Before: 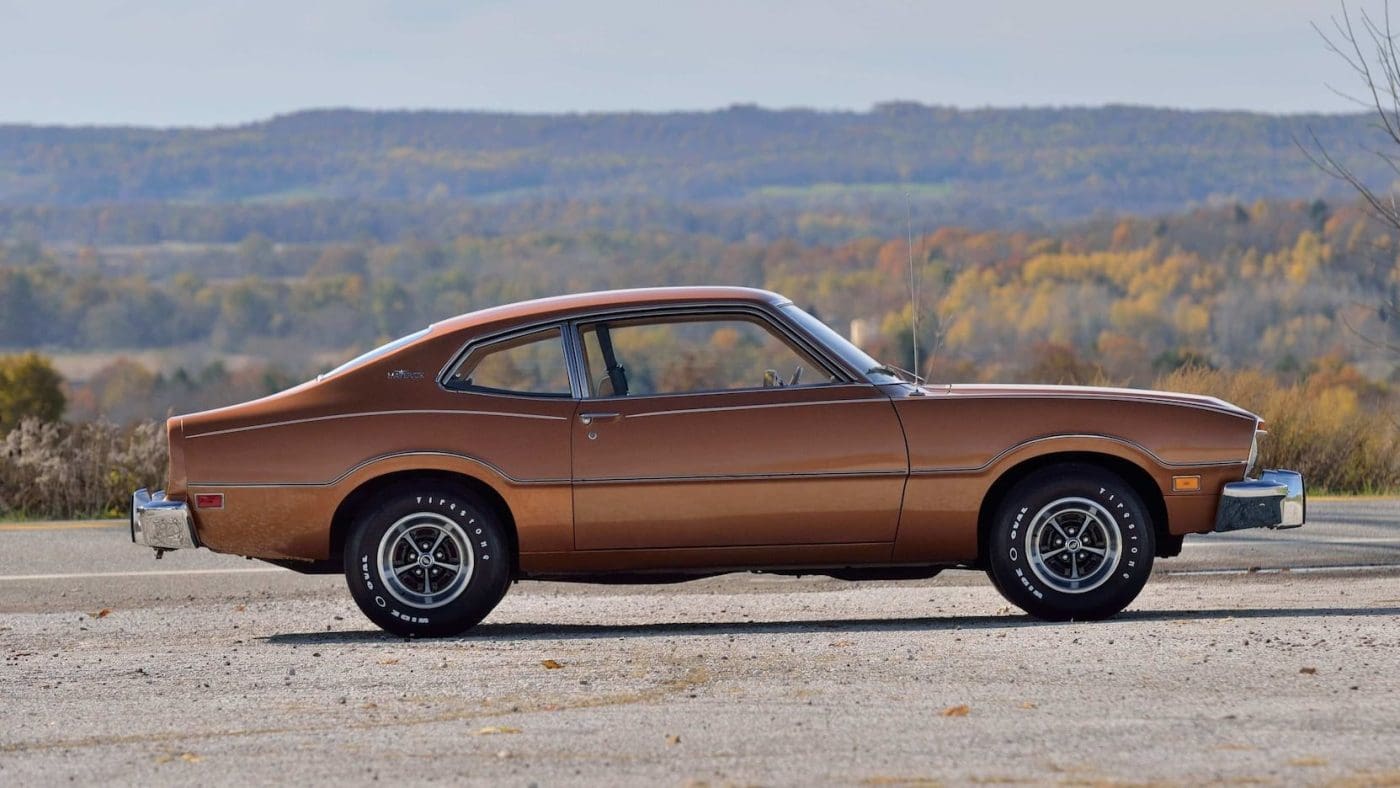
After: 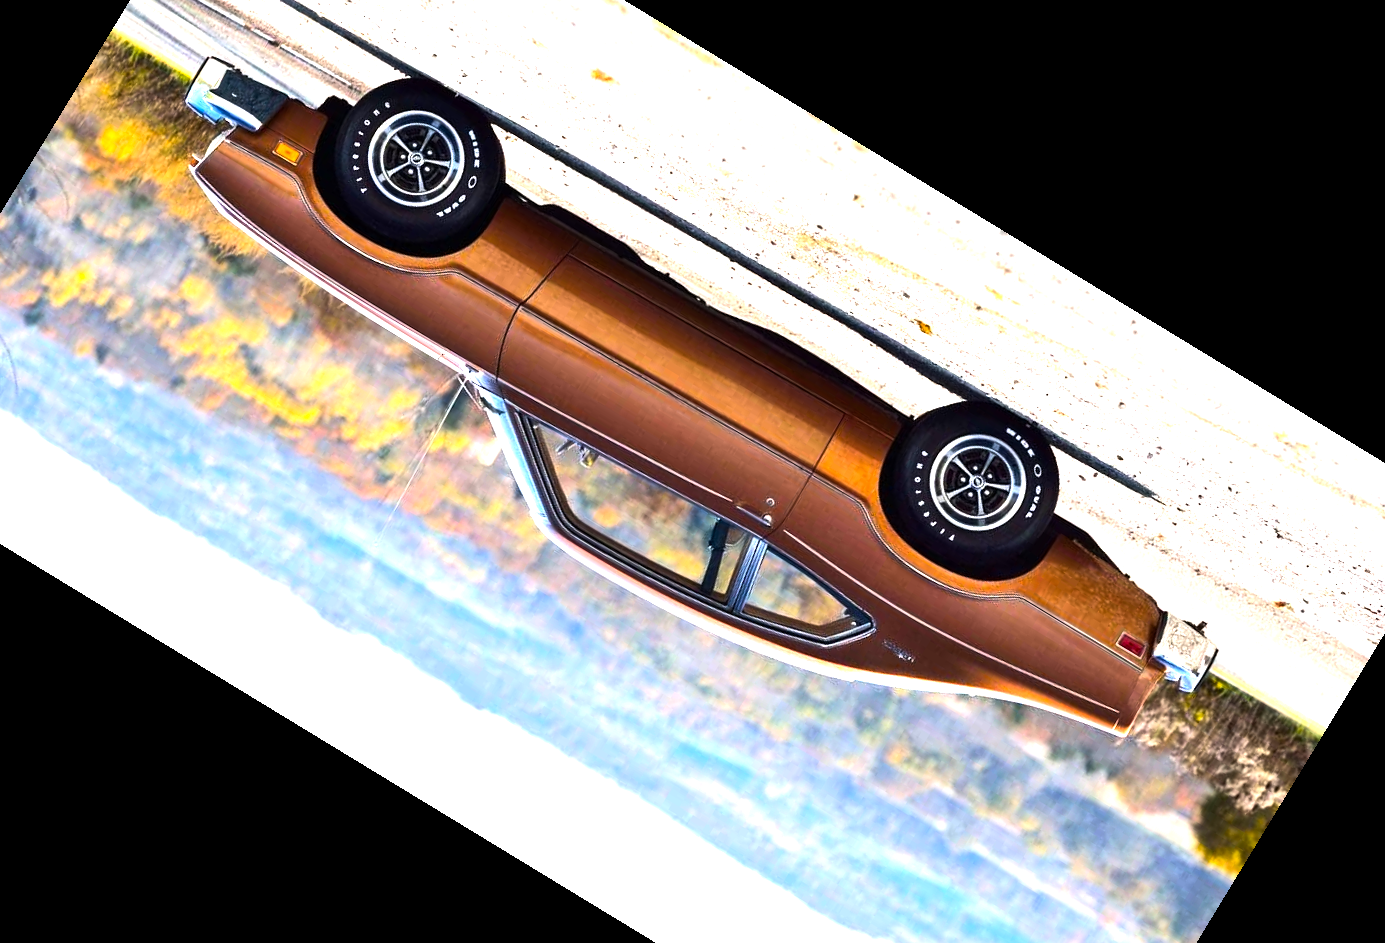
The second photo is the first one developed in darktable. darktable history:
tone equalizer: -8 EV -0.75 EV, -7 EV -0.7 EV, -6 EV -0.6 EV, -5 EV -0.4 EV, -3 EV 0.4 EV, -2 EV 0.6 EV, -1 EV 0.7 EV, +0 EV 0.75 EV, edges refinement/feathering 500, mask exposure compensation -1.57 EV, preserve details no
crop and rotate: angle 148.68°, left 9.111%, top 15.603%, right 4.588%, bottom 17.041%
color balance rgb: linear chroma grading › shadows -10%, linear chroma grading › global chroma 20%, perceptual saturation grading › global saturation 15%, perceptual brilliance grading › global brilliance 30%, perceptual brilliance grading › highlights 12%, perceptual brilliance grading › mid-tones 24%, global vibrance 20%
